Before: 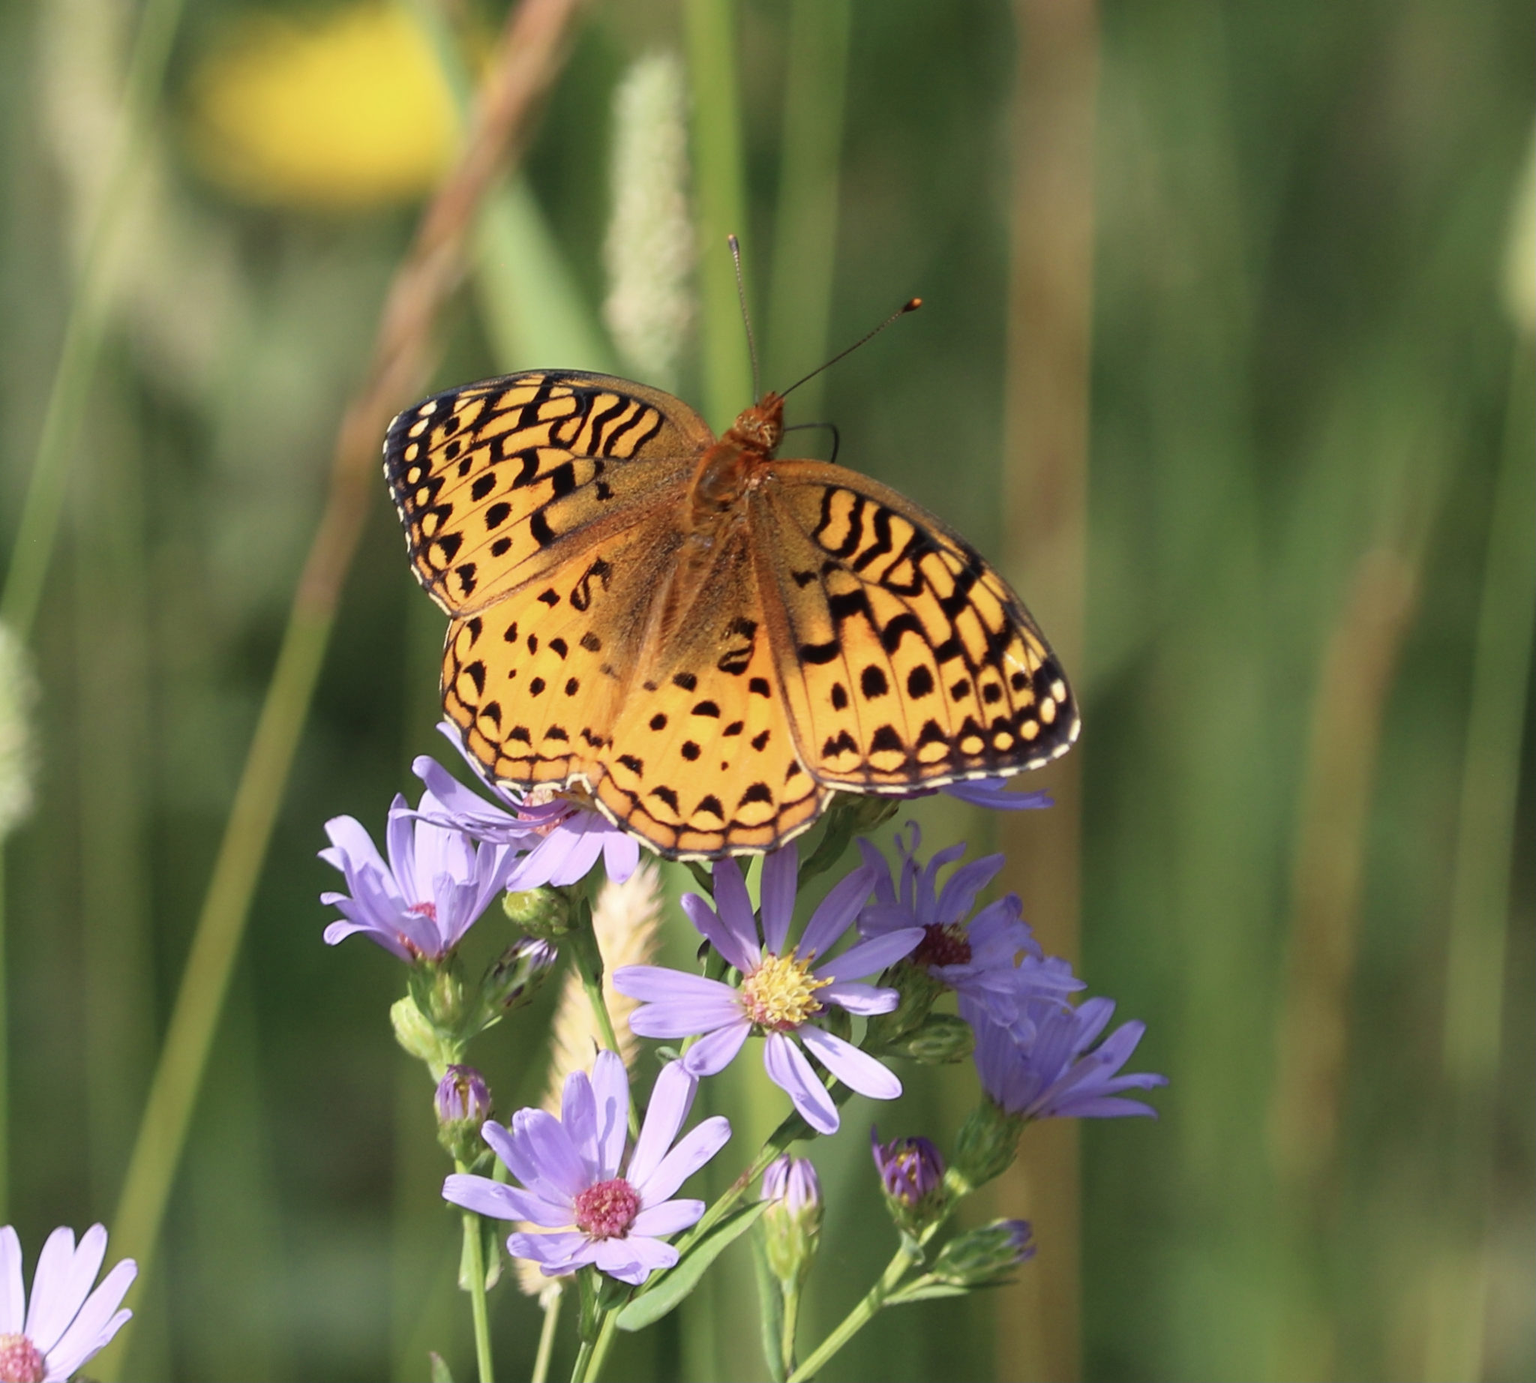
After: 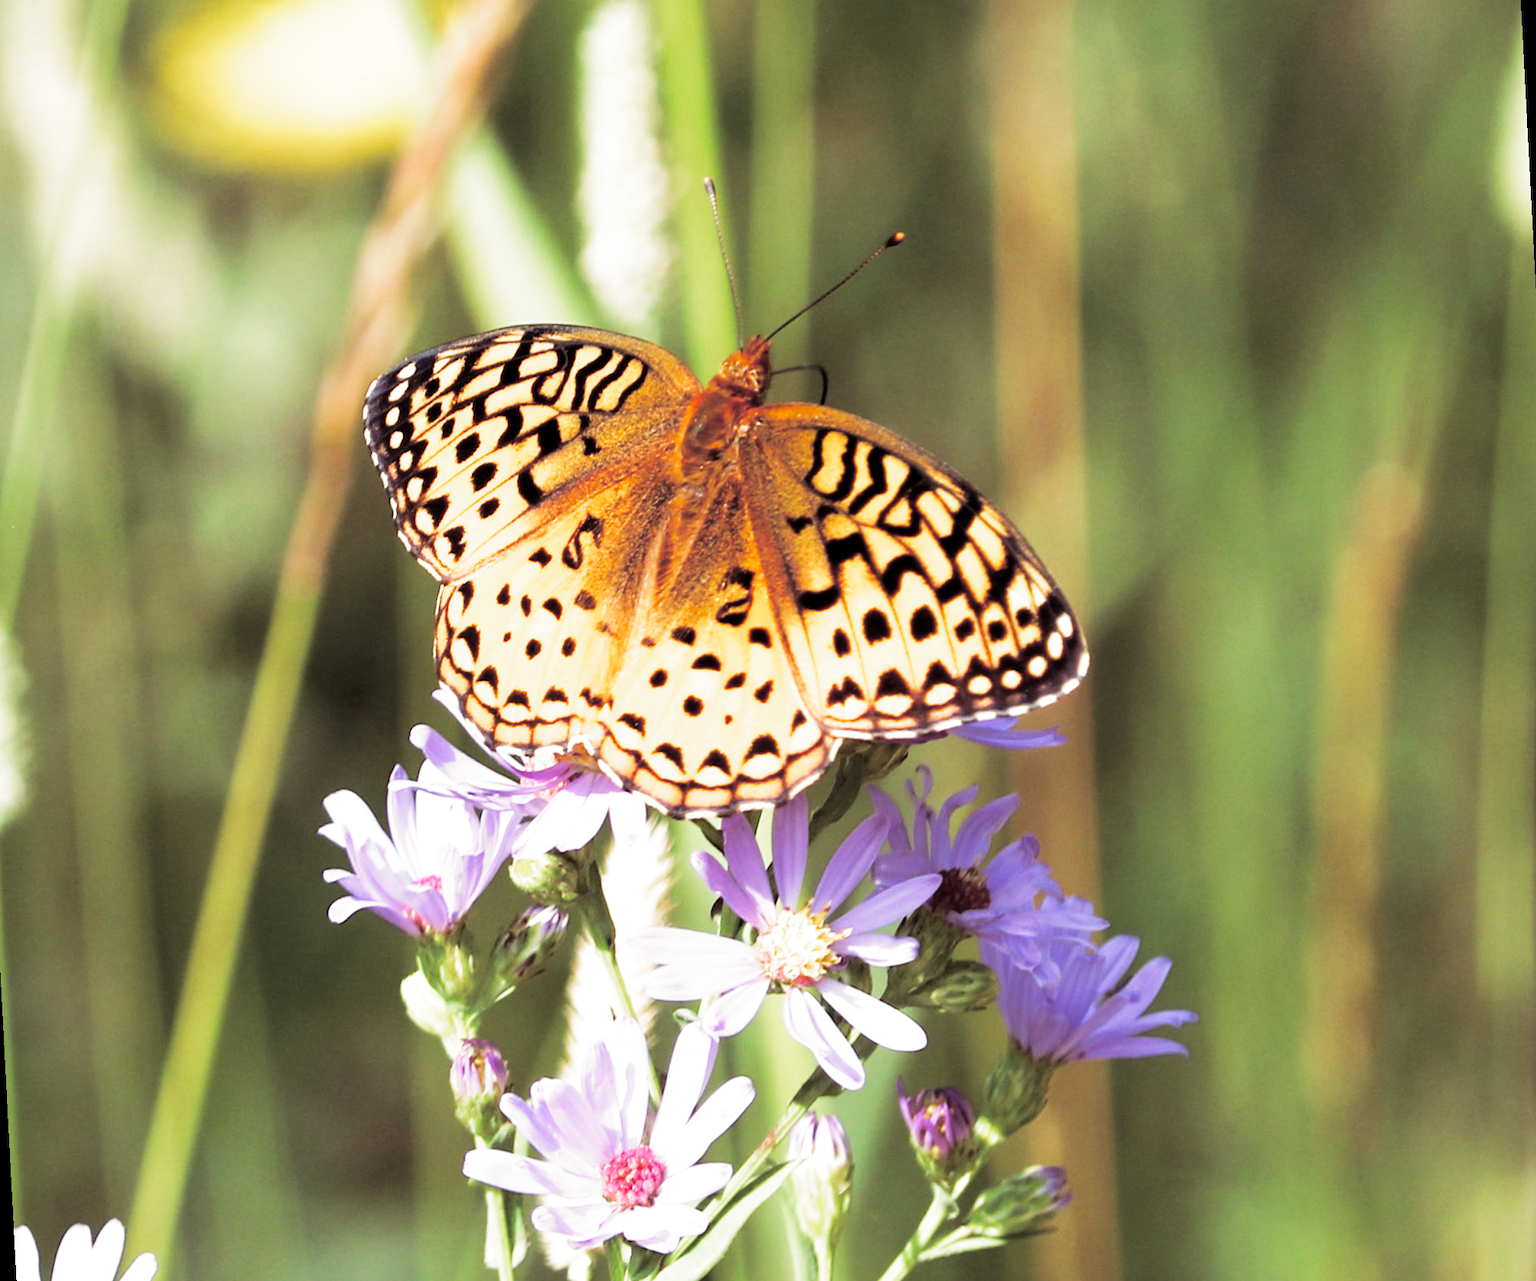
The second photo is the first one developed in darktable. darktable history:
filmic rgb: middle gray luminance 10%, black relative exposure -8.61 EV, white relative exposure 3.3 EV, threshold 6 EV, target black luminance 0%, hardness 5.2, latitude 44.69%, contrast 1.302, highlights saturation mix 5%, shadows ↔ highlights balance 24.64%, add noise in highlights 0, preserve chrominance no, color science v3 (2019), use custom middle-gray values true, iterations of high-quality reconstruction 0, contrast in highlights soft, enable highlight reconstruction true
split-toning: shadows › saturation 0.24, highlights › hue 54°, highlights › saturation 0.24
exposure: exposure 0.161 EV, compensate highlight preservation false
rotate and perspective: rotation -3°, crop left 0.031, crop right 0.968, crop top 0.07, crop bottom 0.93
